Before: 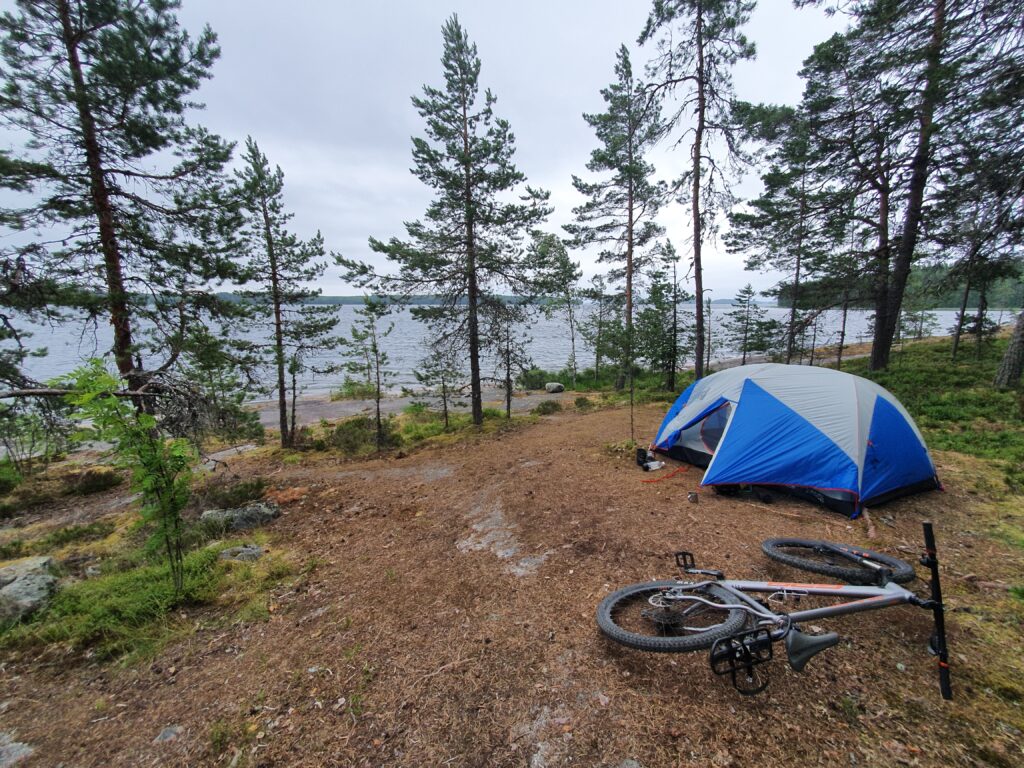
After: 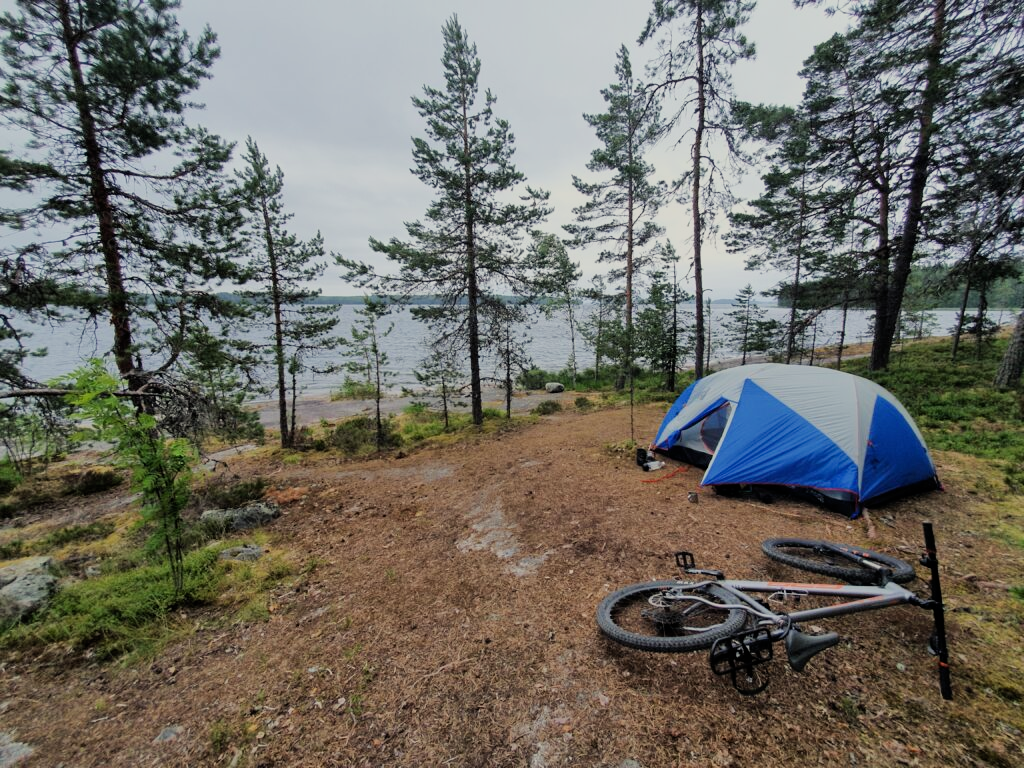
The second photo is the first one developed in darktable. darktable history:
filmic rgb: black relative exposure -7.65 EV, white relative exposure 4.56 EV, hardness 3.61
color balance rgb: highlights gain › luminance 5.547%, highlights gain › chroma 2.597%, highlights gain › hue 88.7°, perceptual saturation grading › global saturation 0.058%
